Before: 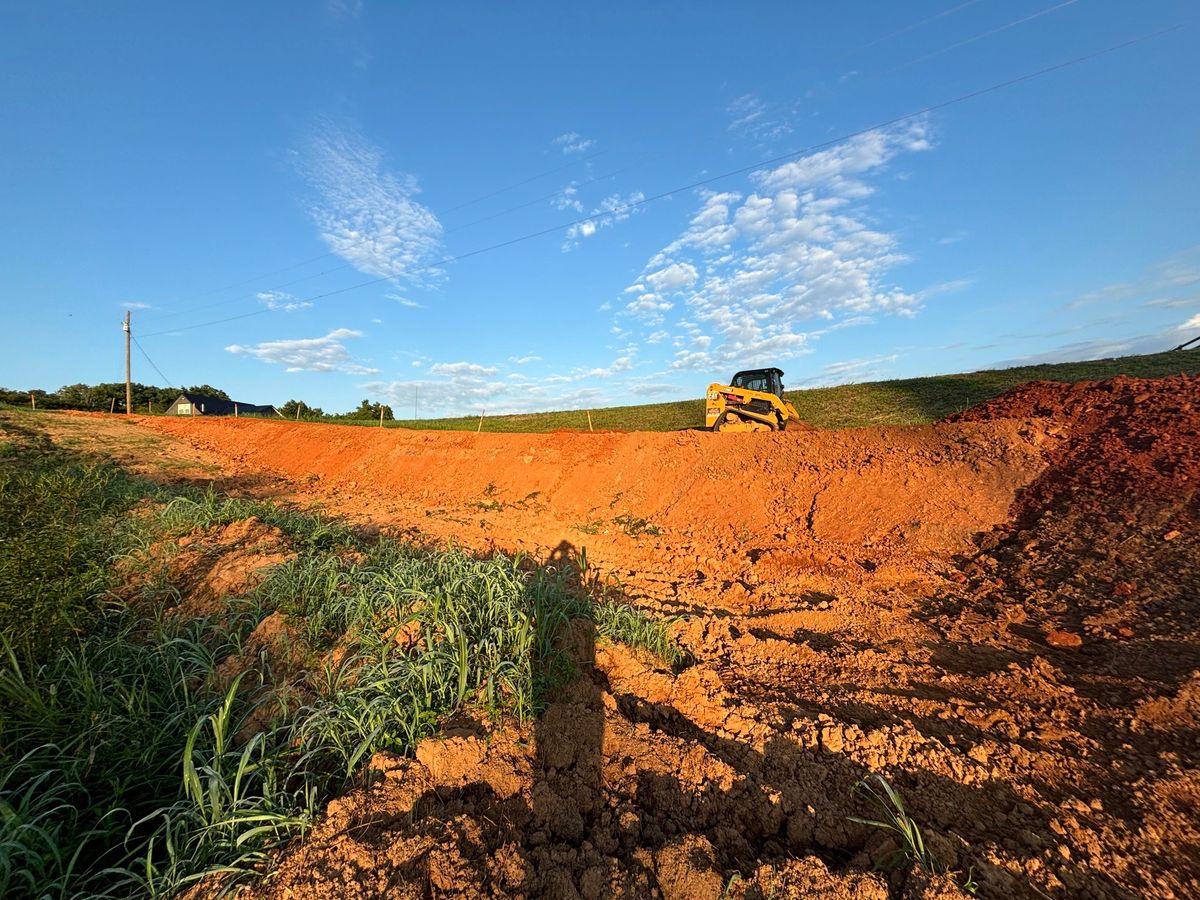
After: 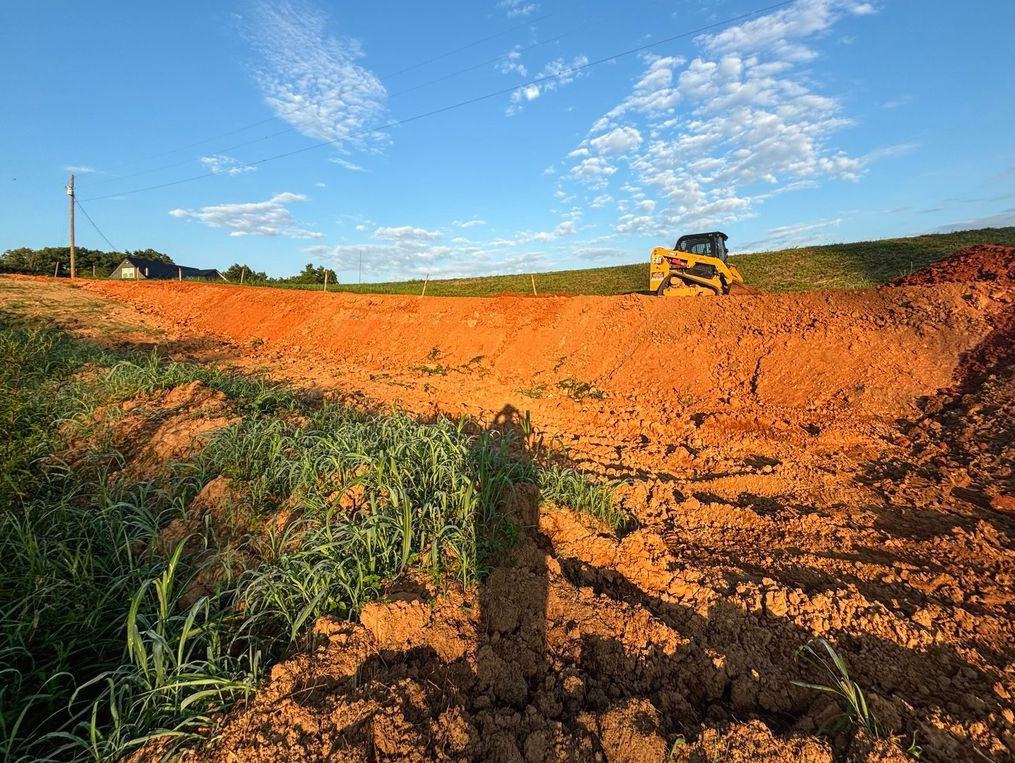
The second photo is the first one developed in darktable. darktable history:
local contrast: detail 109%
crop and rotate: left 4.686%, top 15.167%, right 10.696%
